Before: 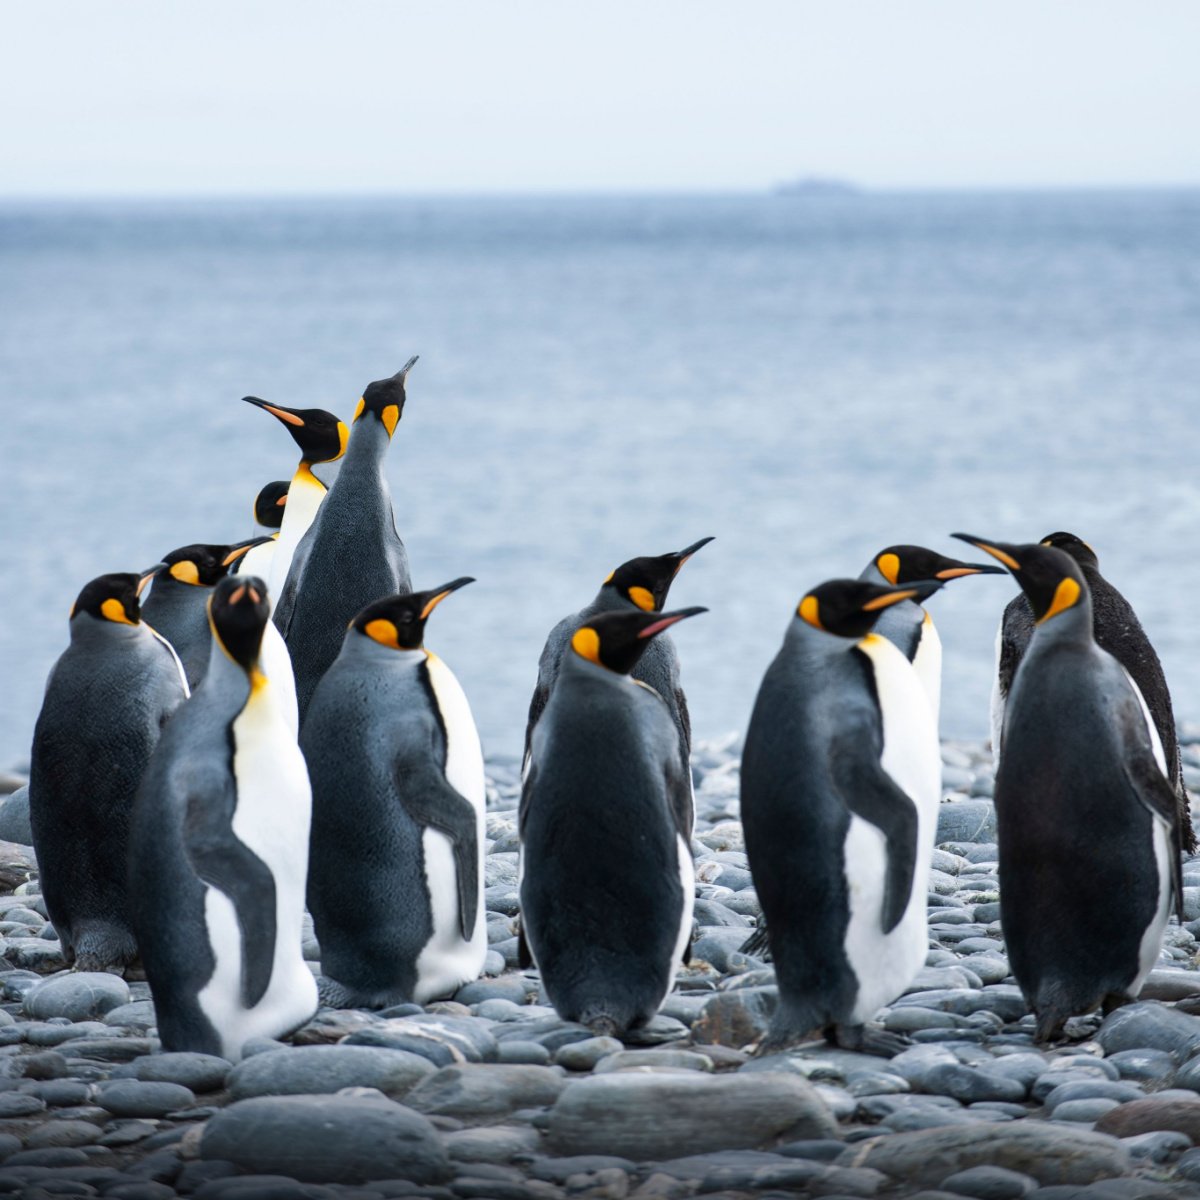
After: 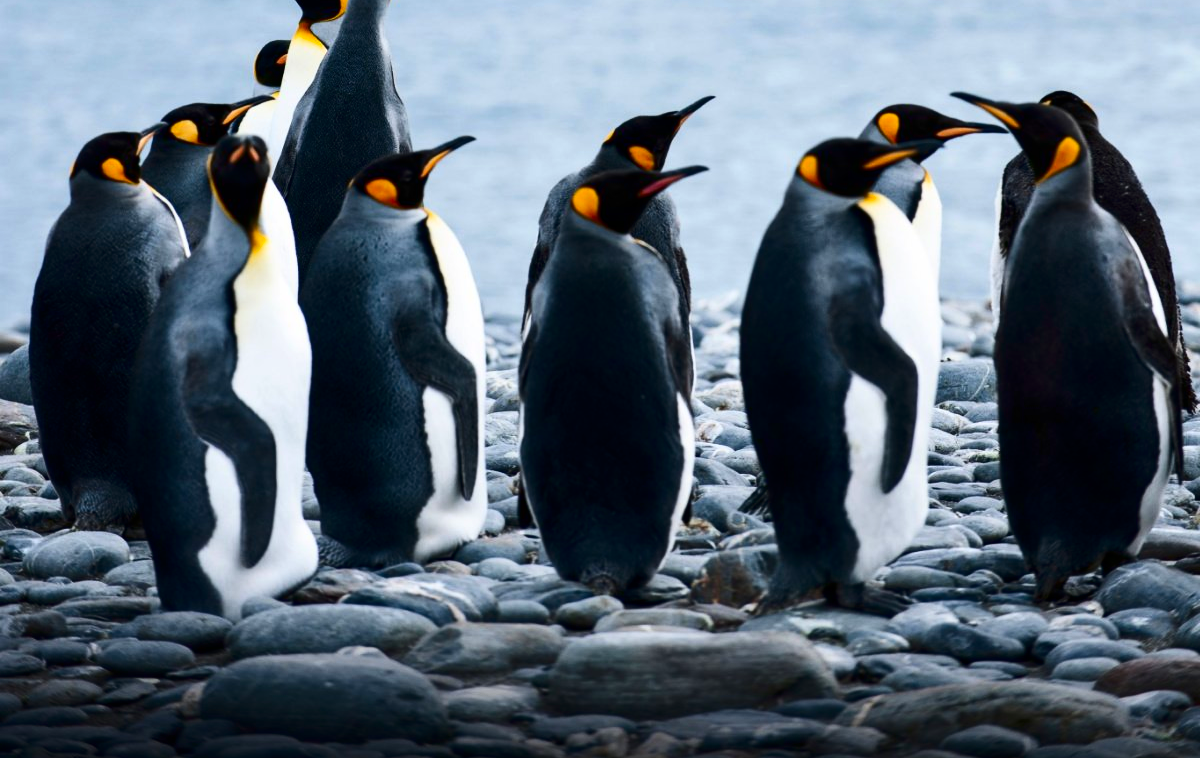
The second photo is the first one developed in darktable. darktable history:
contrast brightness saturation: contrast 0.22, brightness -0.188, saturation 0.232
crop and rotate: top 36.758%
